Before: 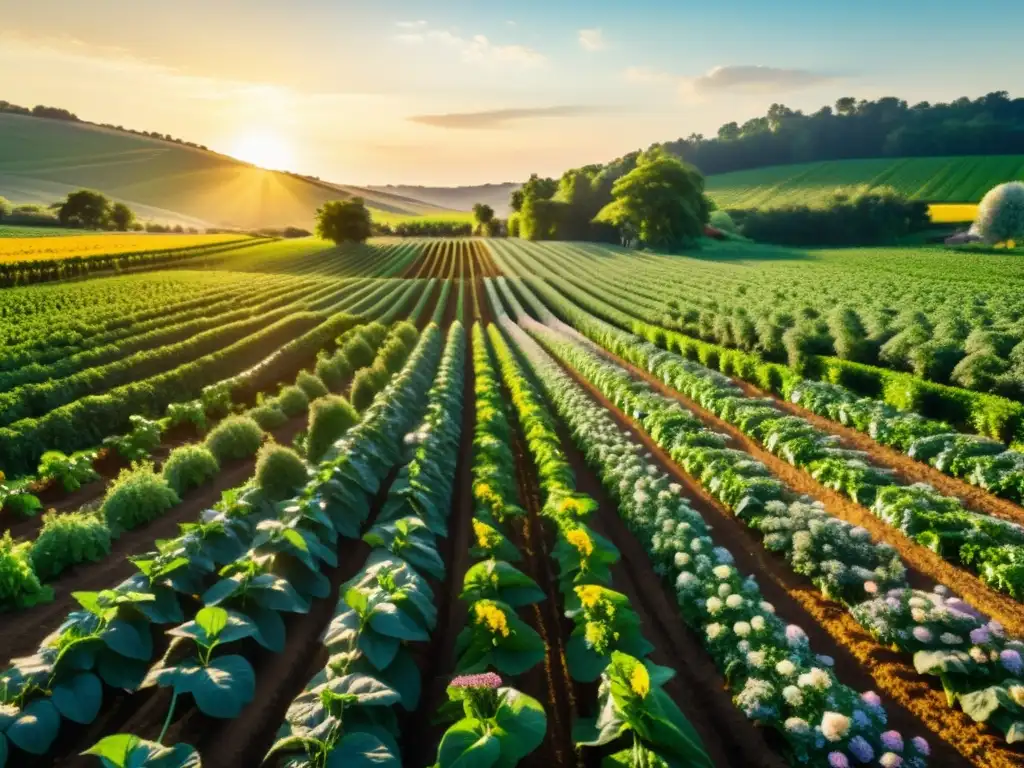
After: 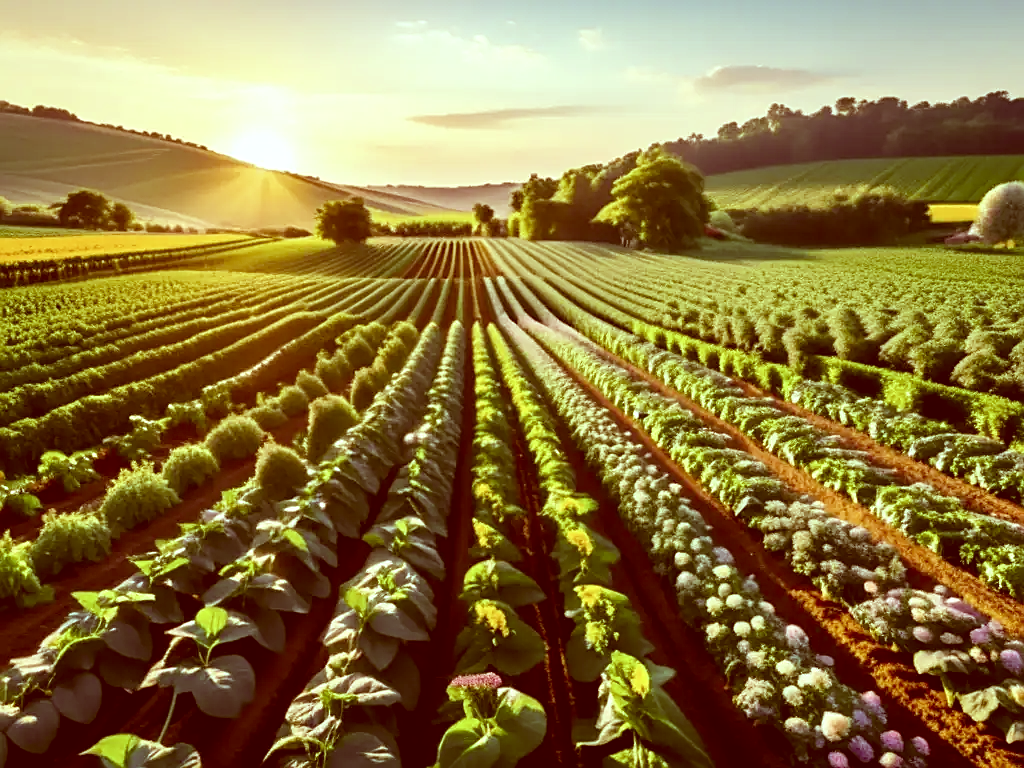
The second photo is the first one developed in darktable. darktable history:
sharpen: on, module defaults
color balance: mode lift, gamma, gain (sRGB), lift [0.997, 0.979, 1.021, 1.011], gamma [1, 1.084, 0.916, 0.998], gain [1, 0.87, 1.13, 1.101], contrast 4.55%, contrast fulcrum 38.24%, output saturation 104.09%
color correction: highlights a* 9.03, highlights b* 8.71, shadows a* 40, shadows b* 40, saturation 0.8
